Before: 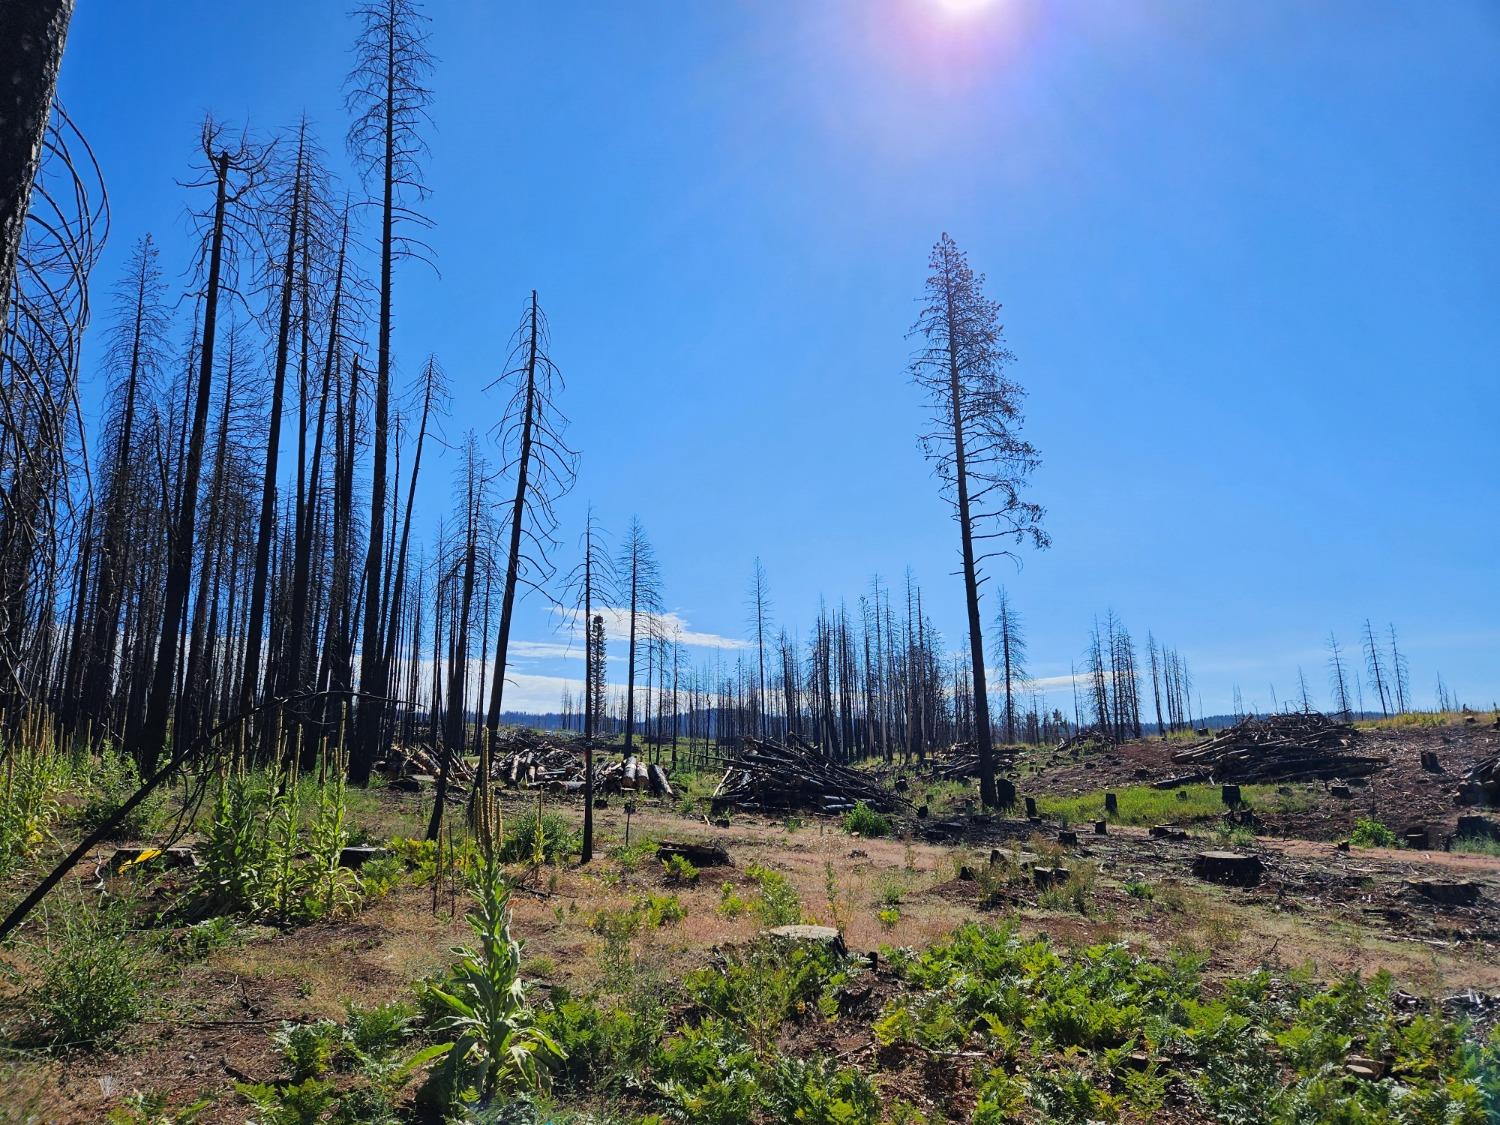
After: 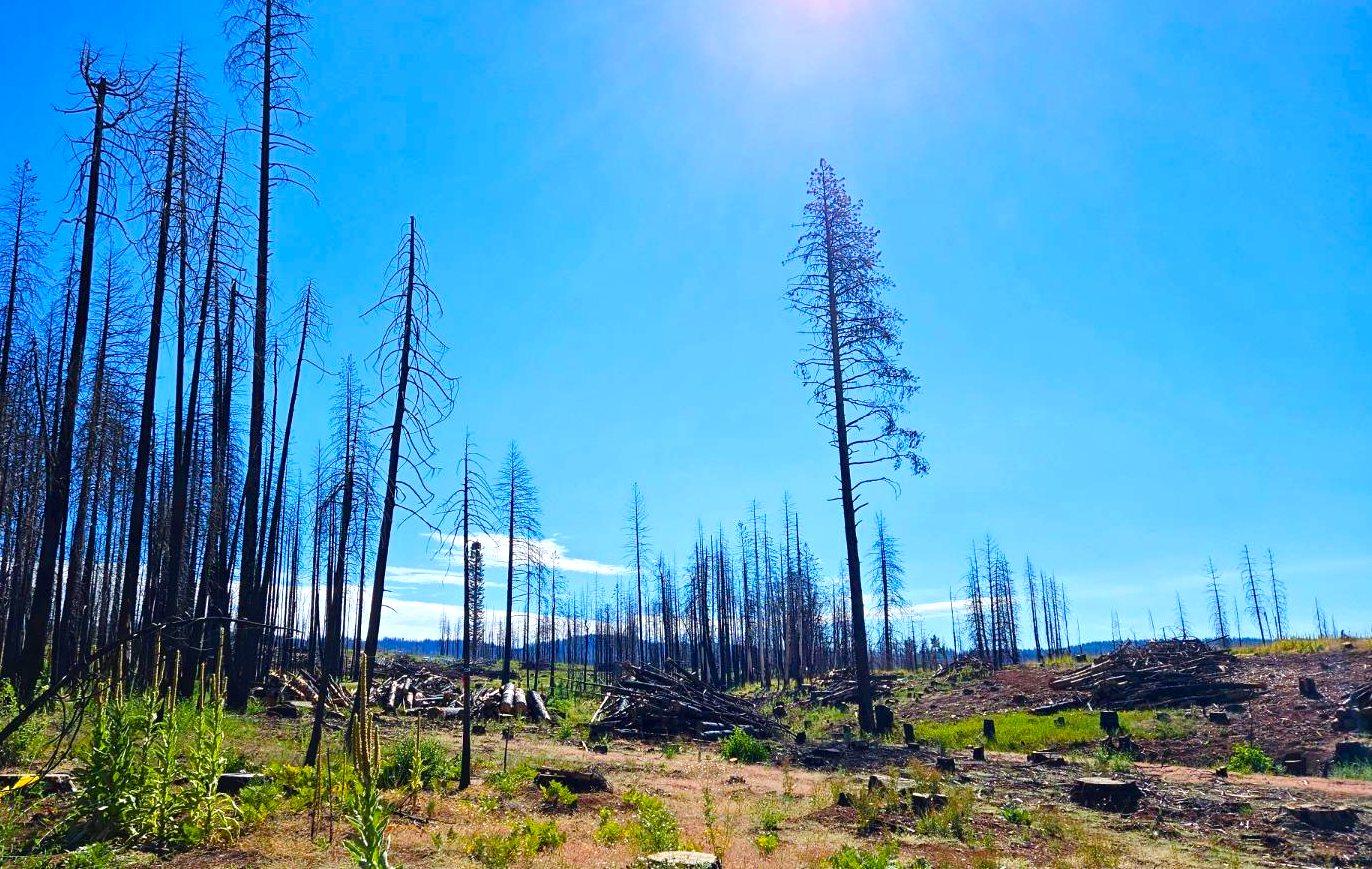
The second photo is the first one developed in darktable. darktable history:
crop: left 8.155%, top 6.611%, bottom 15.385%
color balance rgb: linear chroma grading › shadows -2.2%, linear chroma grading › highlights -15%, linear chroma grading › global chroma -10%, linear chroma grading › mid-tones -10%, perceptual saturation grading › global saturation 45%, perceptual saturation grading › highlights -50%, perceptual saturation grading › shadows 30%, perceptual brilliance grading › global brilliance 18%, global vibrance 45%
